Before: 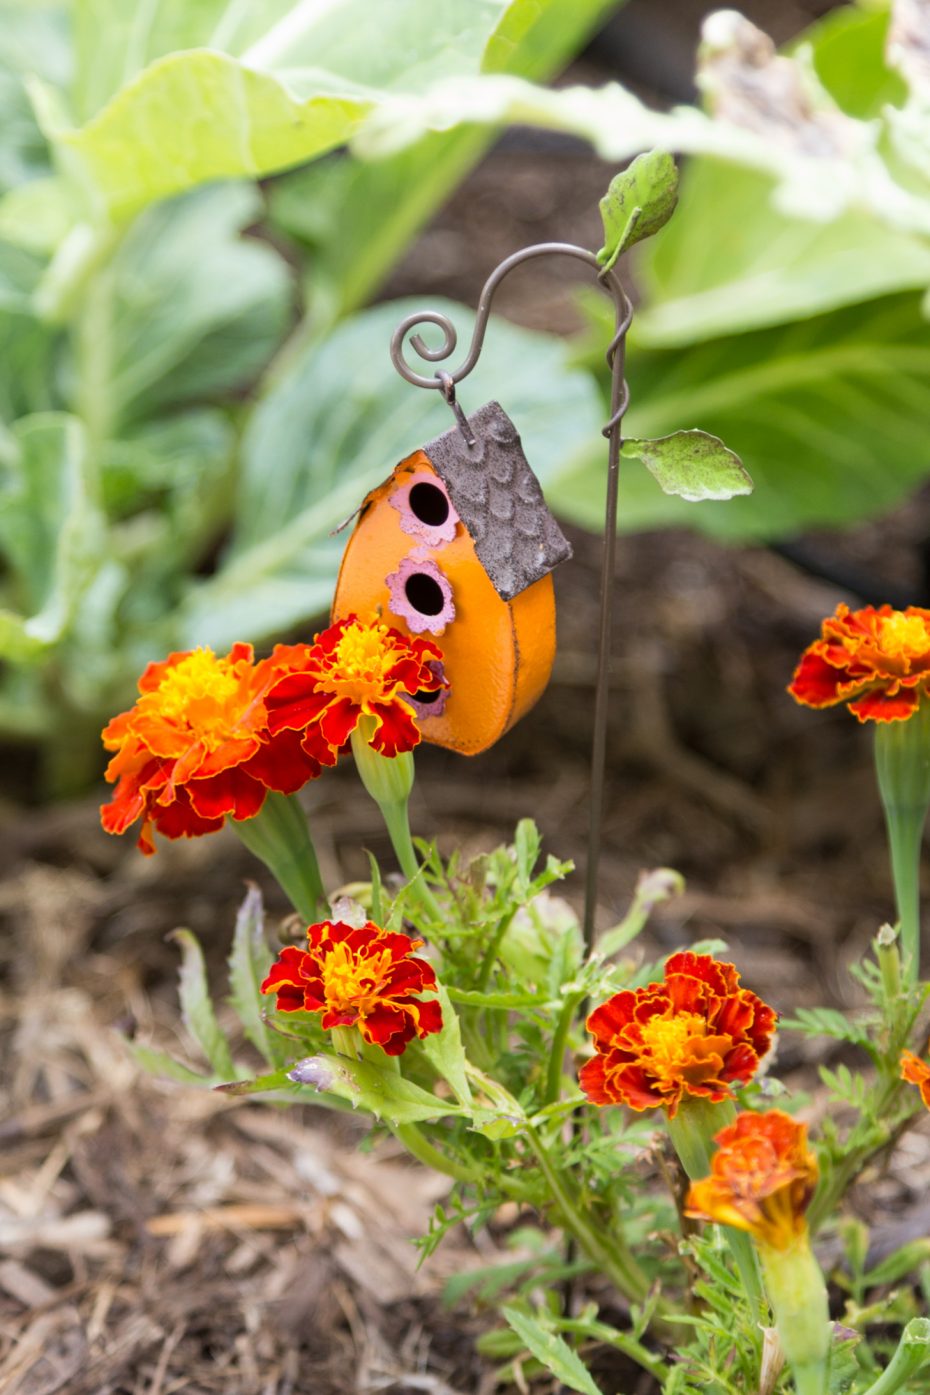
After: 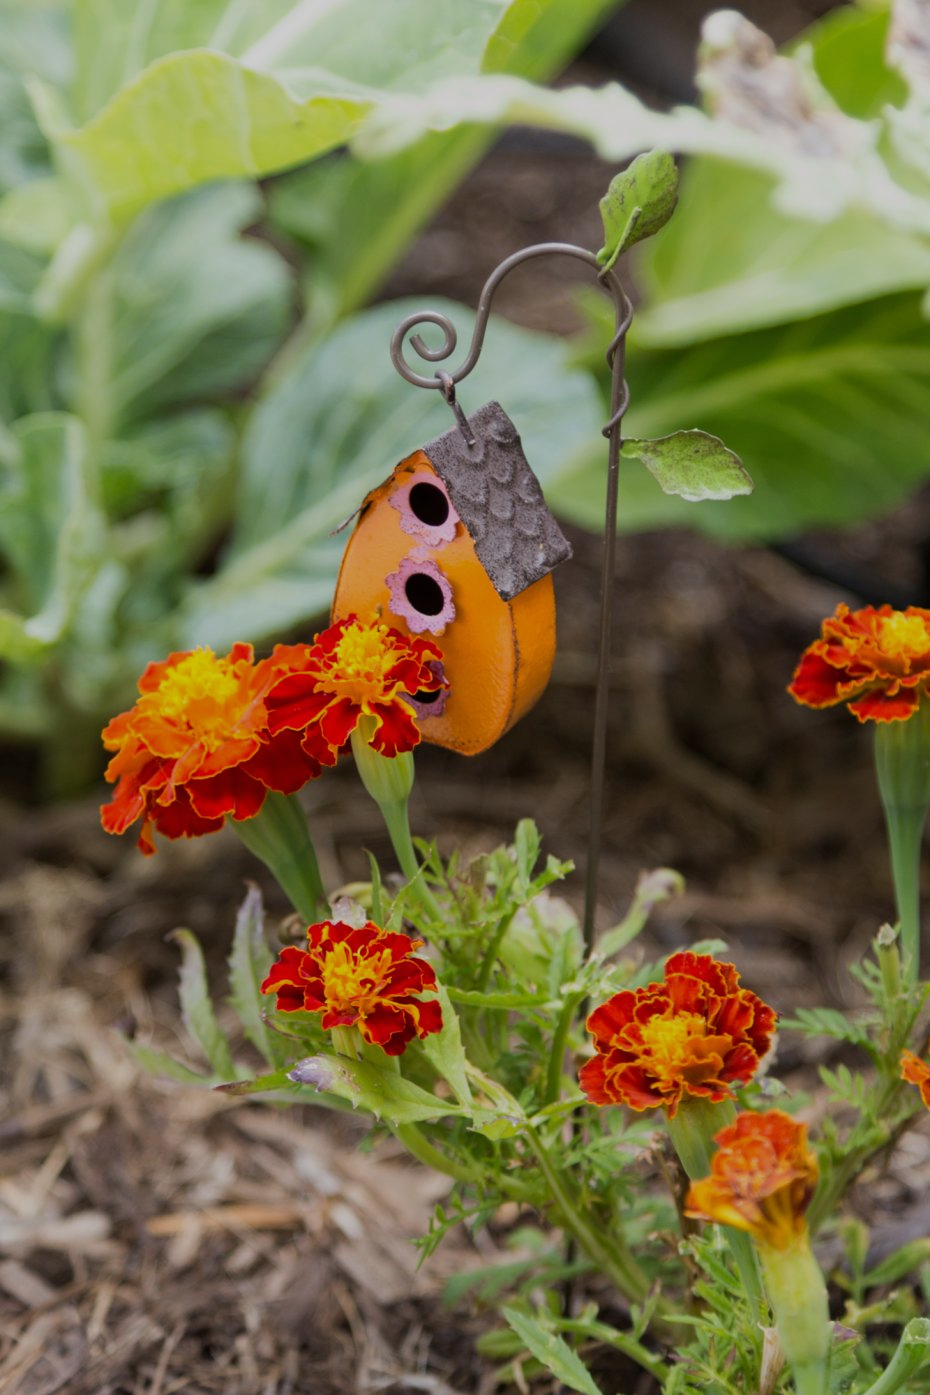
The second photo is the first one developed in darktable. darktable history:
exposure: black level correction 0, exposure -0.692 EV, compensate highlight preservation false
